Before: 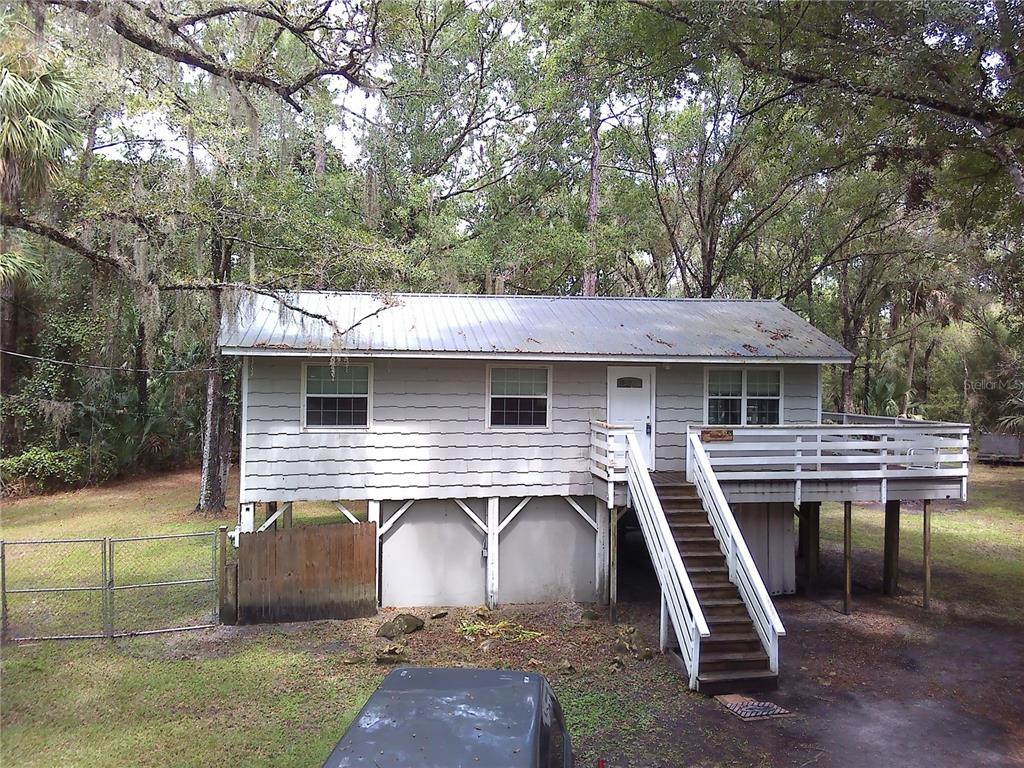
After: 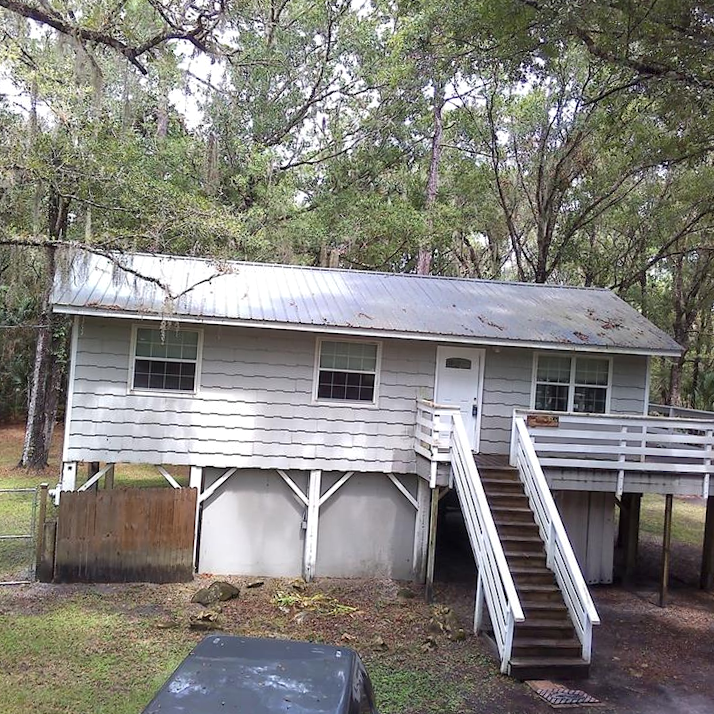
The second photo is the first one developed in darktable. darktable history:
white balance: red 1, blue 1
local contrast: highlights 100%, shadows 100%, detail 120%, midtone range 0.2
crop and rotate: angle -3.27°, left 14.277%, top 0.028%, right 10.766%, bottom 0.028%
